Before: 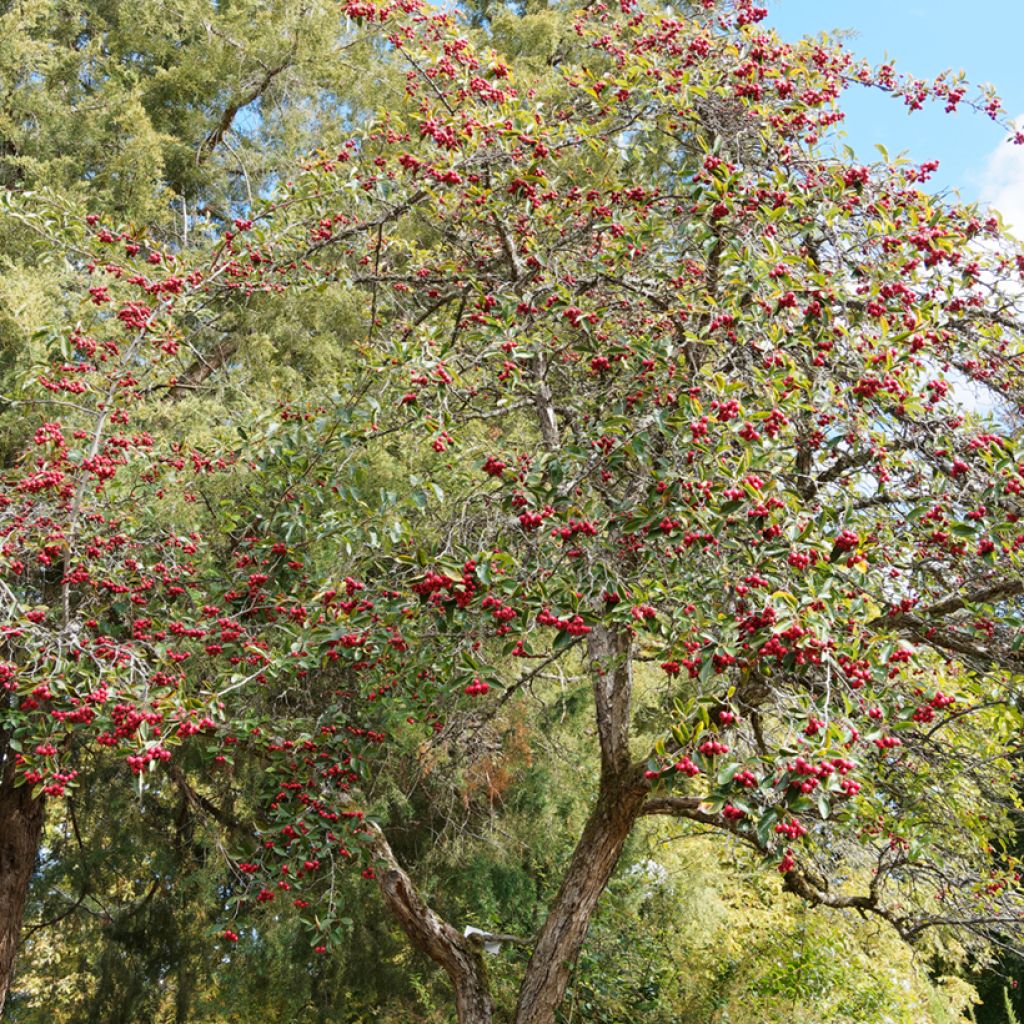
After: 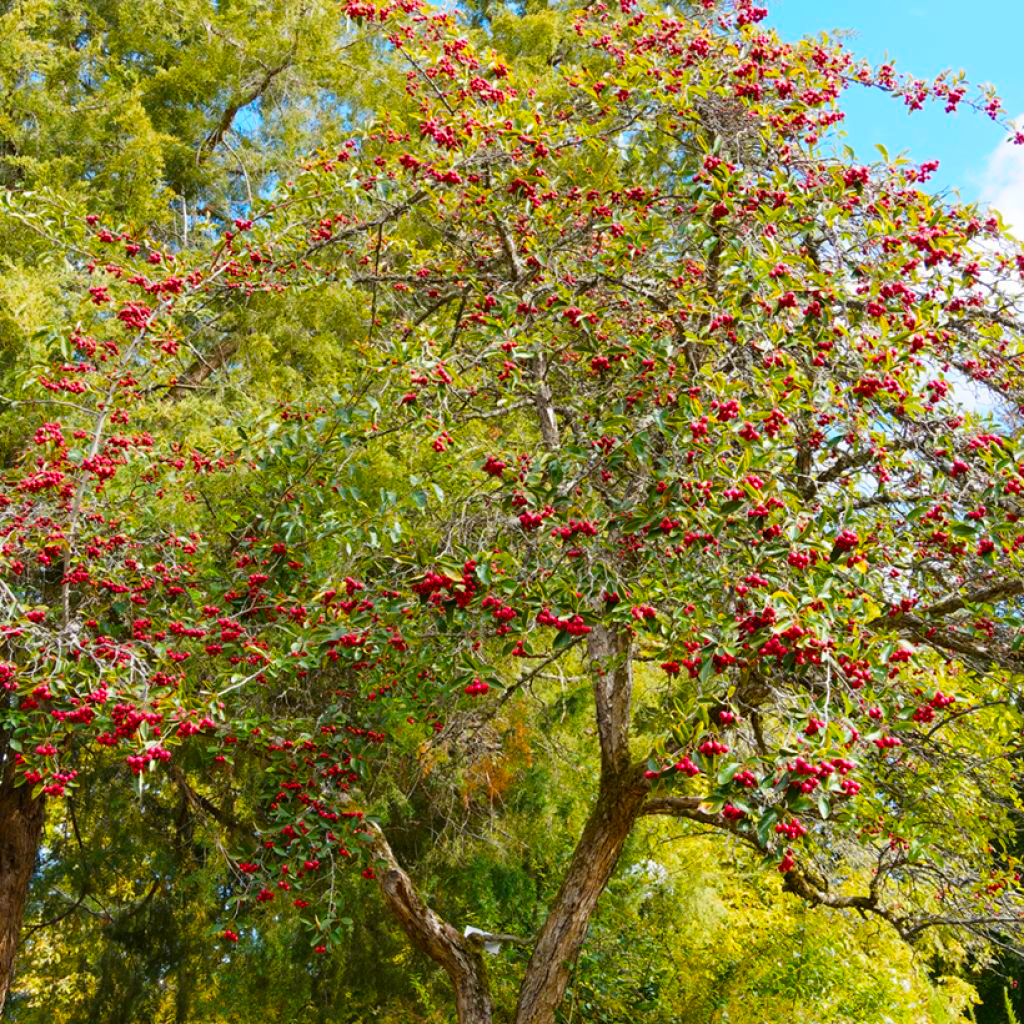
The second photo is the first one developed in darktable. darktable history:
color balance rgb: perceptual saturation grading › global saturation 29.886%, global vibrance 41.81%
